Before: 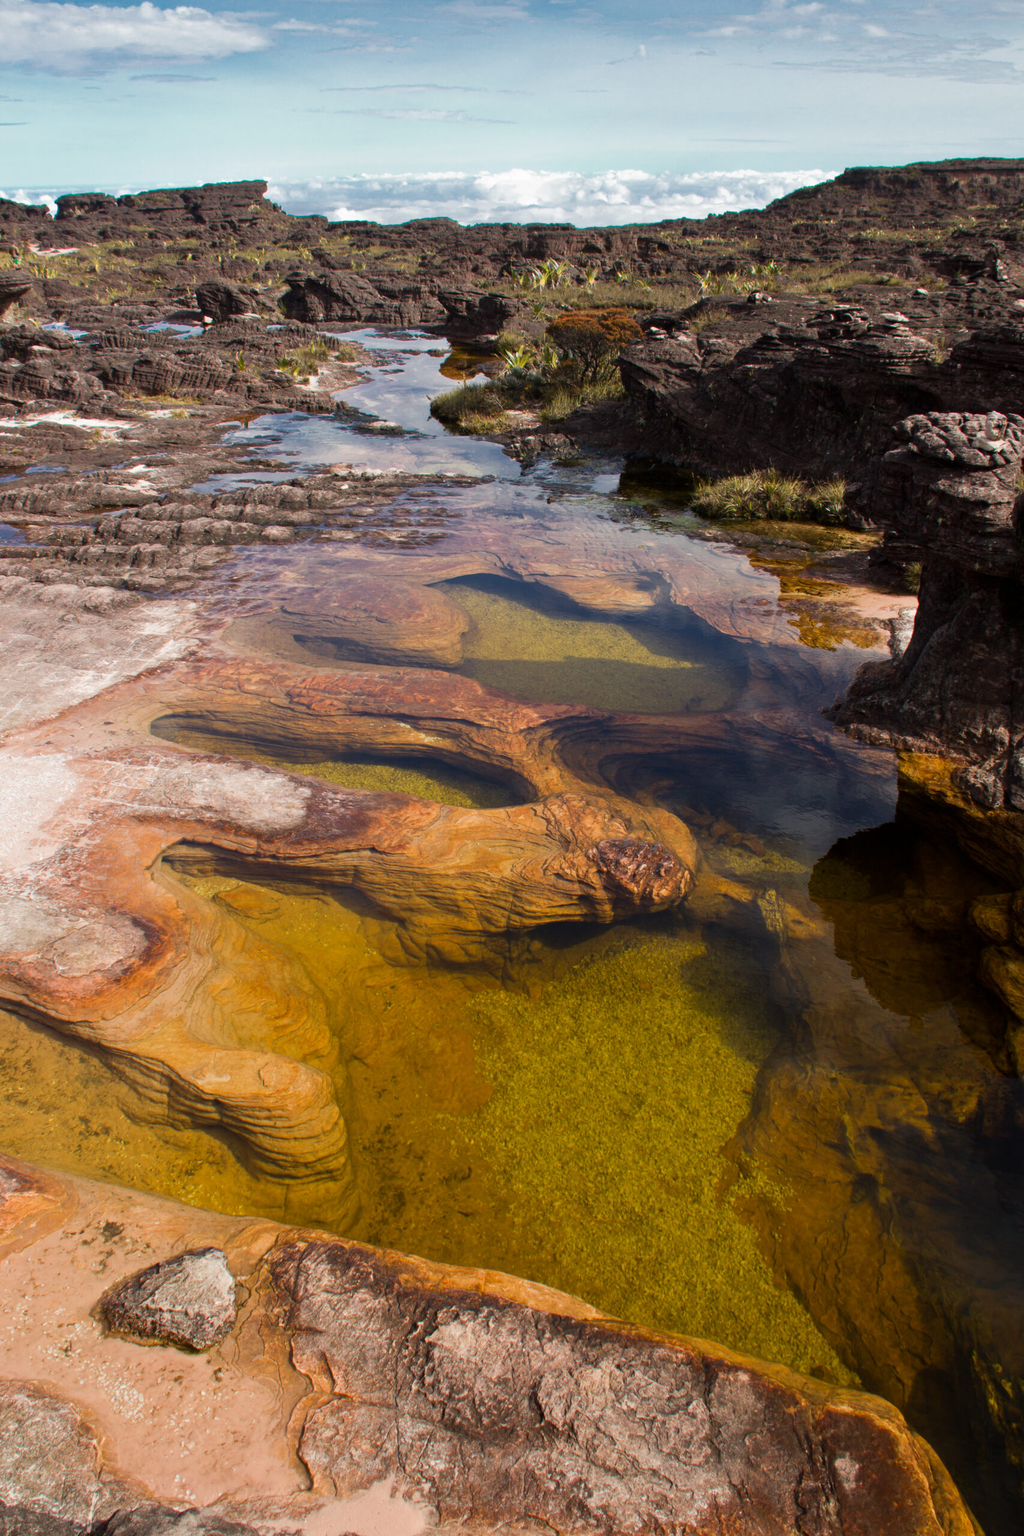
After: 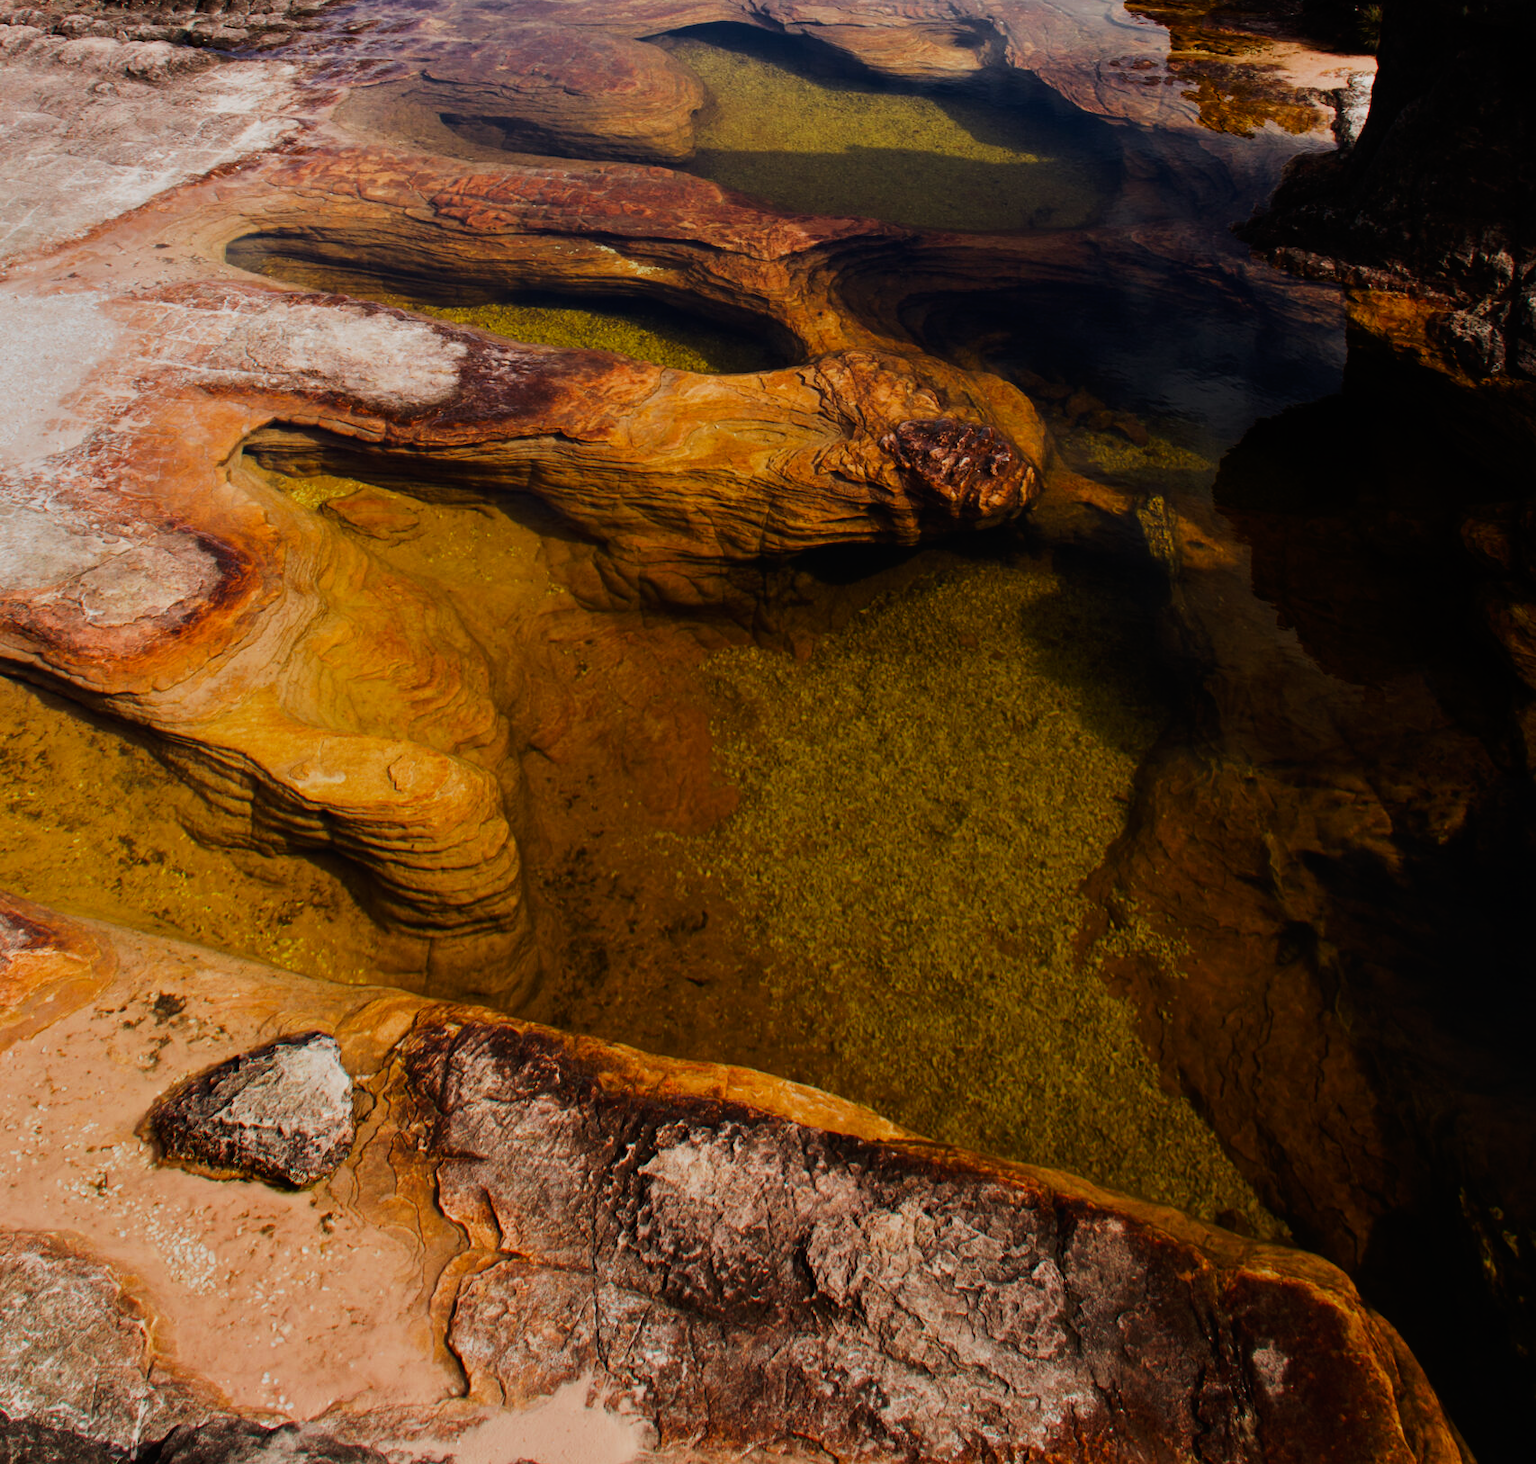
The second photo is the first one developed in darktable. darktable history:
tone equalizer: -8 EV -2 EV, -7 EV -2 EV, -6 EV -2 EV, -5 EV -2 EV, -4 EV -2 EV, -3 EV -2 EV, -2 EV -2 EV, -1 EV -1.63 EV, +0 EV -2 EV
crop and rotate: top 36.435%
base curve: curves: ch0 [(0, 0) (0.007, 0.004) (0.027, 0.03) (0.046, 0.07) (0.207, 0.54) (0.442, 0.872) (0.673, 0.972) (1, 1)], preserve colors none
